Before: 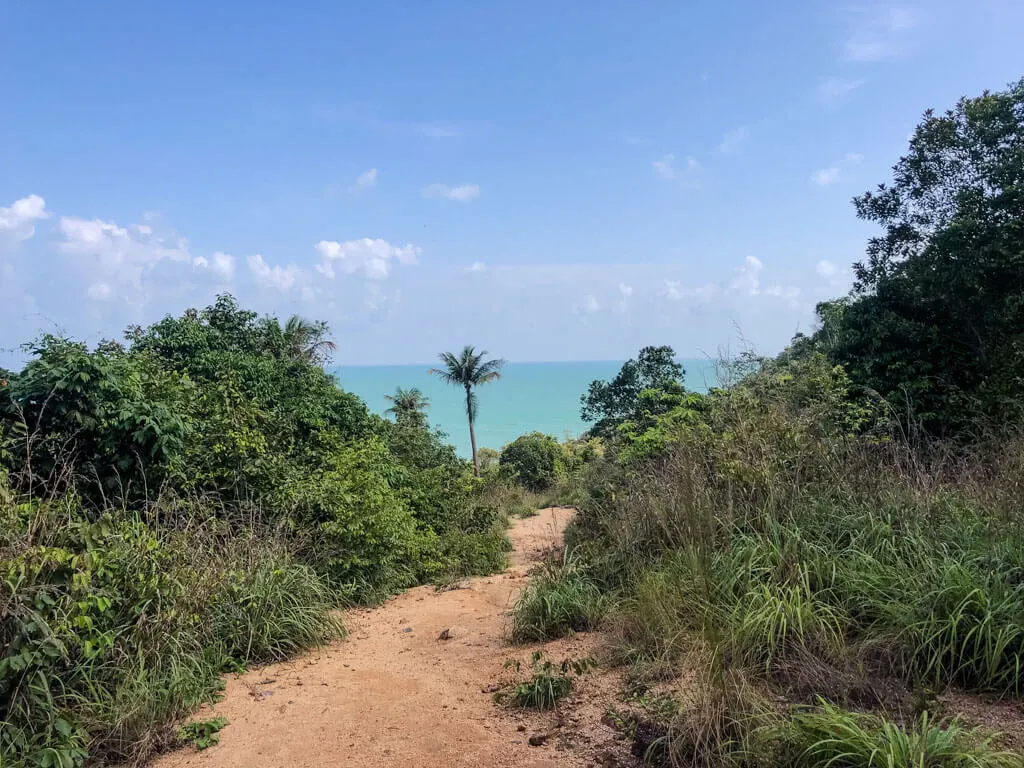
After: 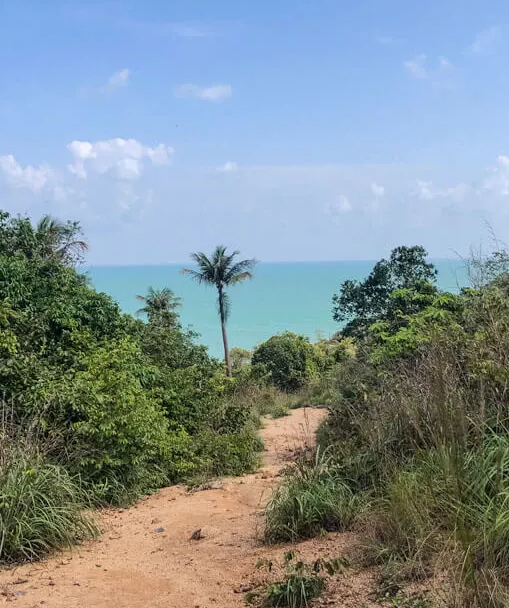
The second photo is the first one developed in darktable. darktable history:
crop and rotate: angle 0.016°, left 24.288%, top 13.081%, right 25.936%, bottom 7.621%
